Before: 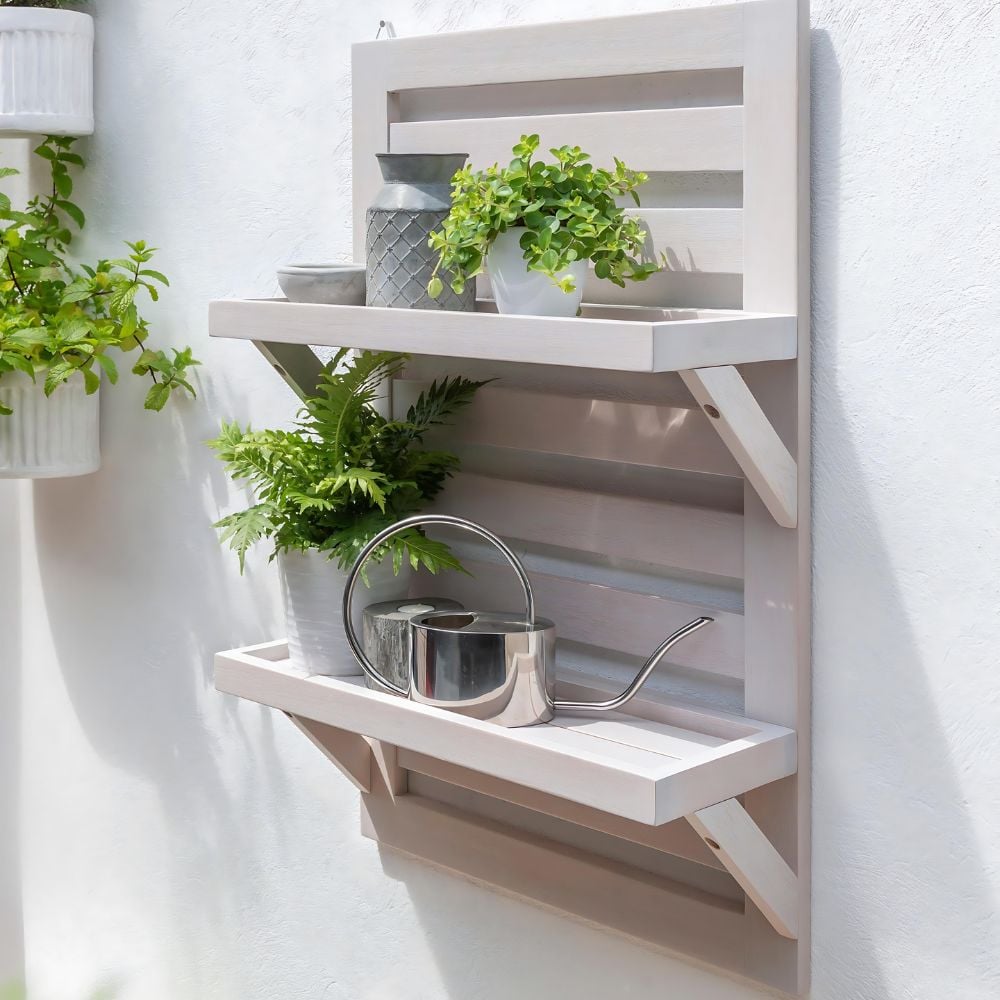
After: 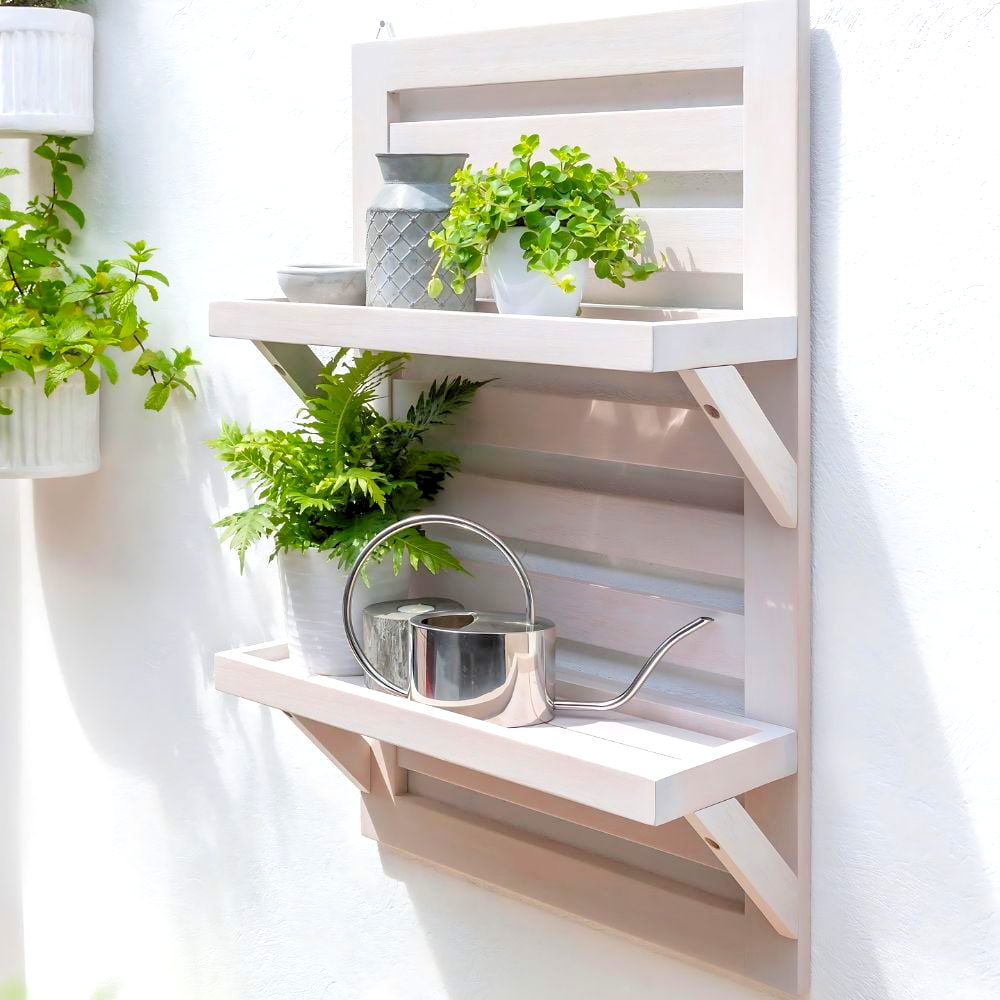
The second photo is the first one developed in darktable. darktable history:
levels: levels [0.044, 0.416, 0.908]
color balance rgb: perceptual saturation grading › global saturation 9.918%, global vibrance 0.774%, saturation formula JzAzBz (2021)
